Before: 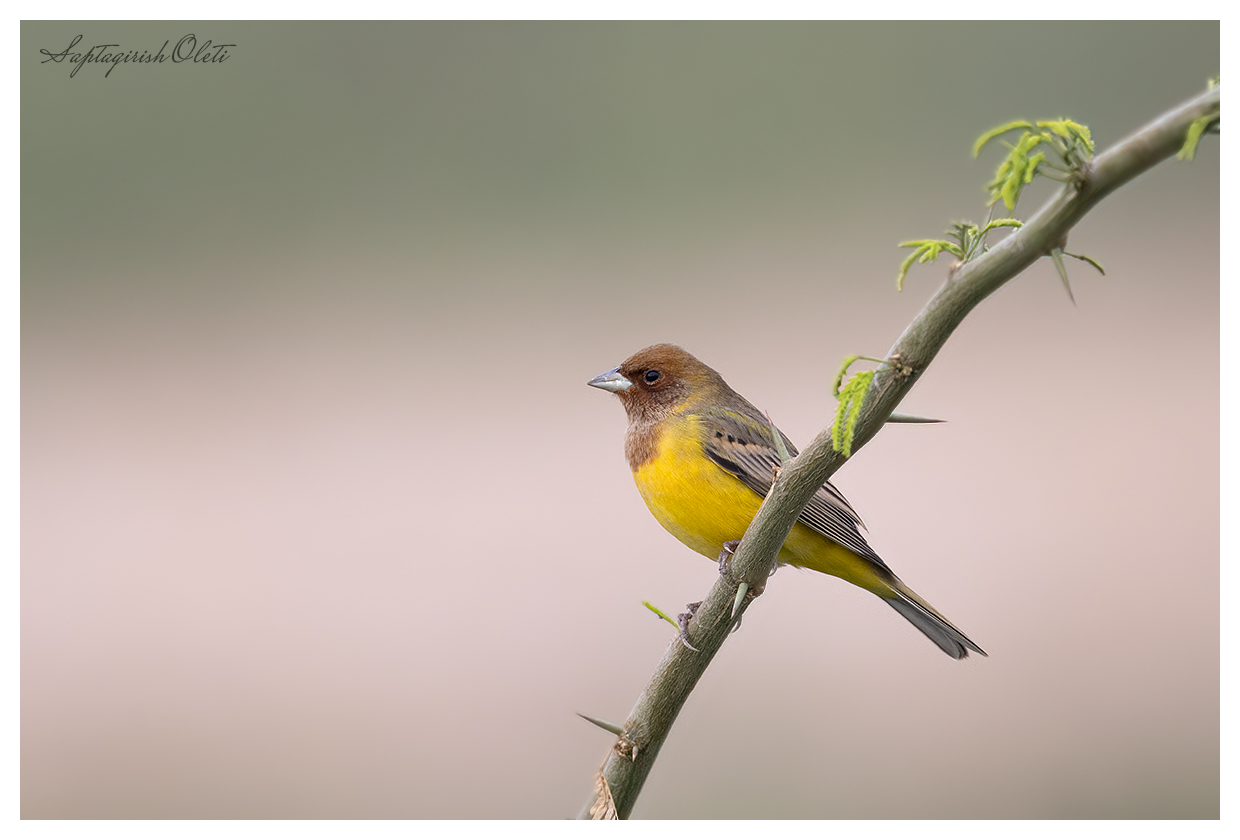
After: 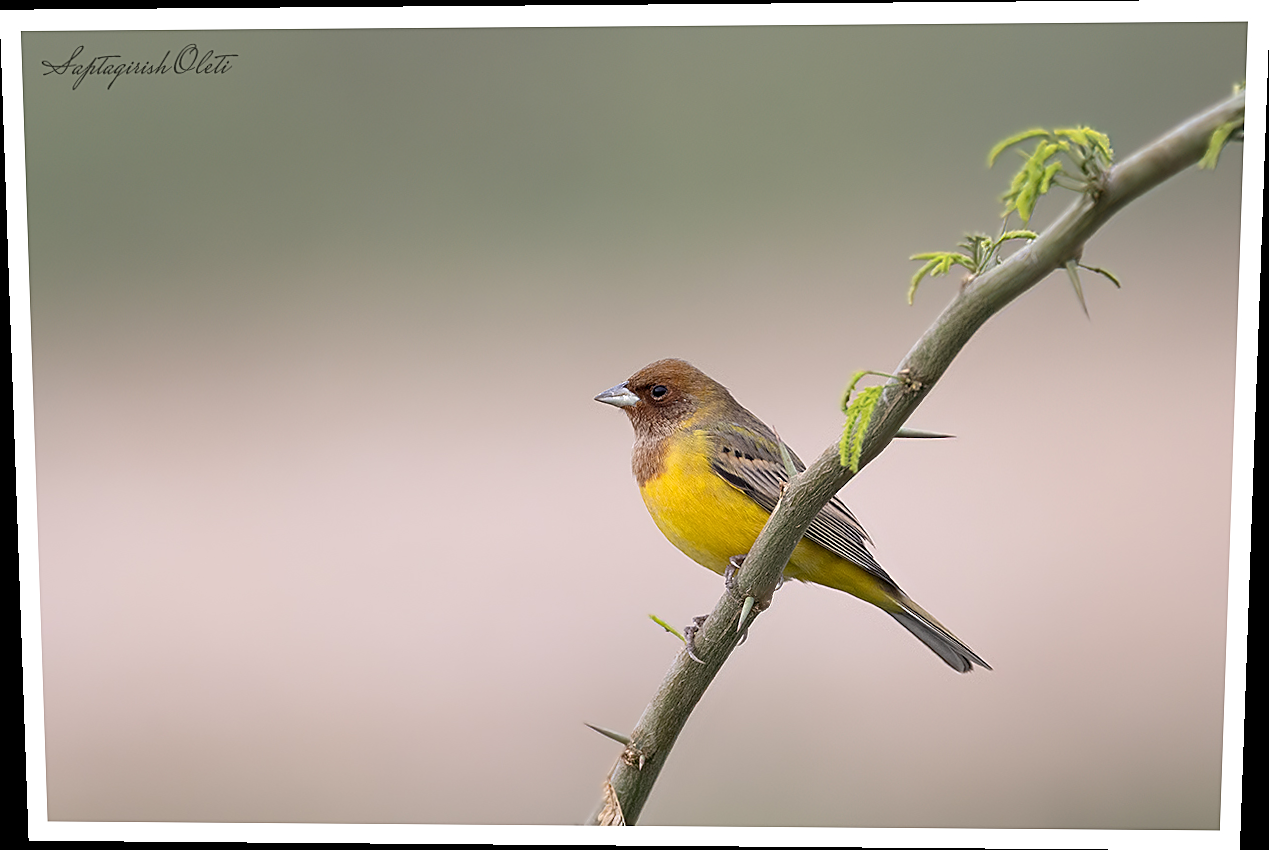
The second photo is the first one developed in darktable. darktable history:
sharpen: on, module defaults
rotate and perspective: lens shift (vertical) 0.048, lens shift (horizontal) -0.024, automatic cropping off
levels: mode automatic, black 0.023%, white 99.97%, levels [0.062, 0.494, 0.925]
